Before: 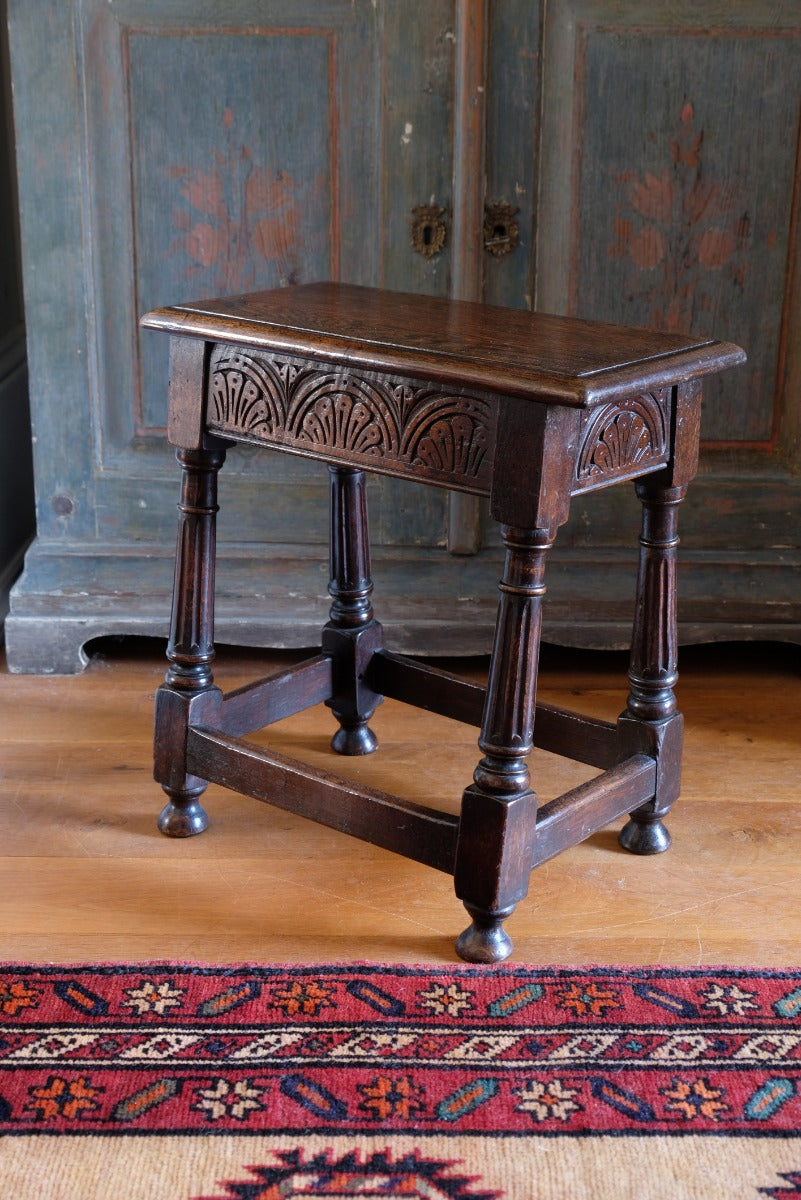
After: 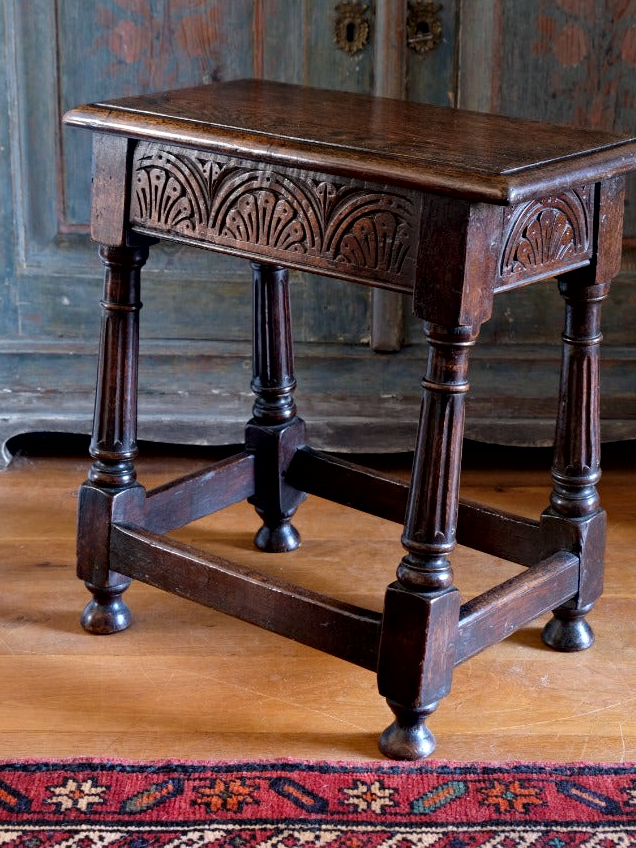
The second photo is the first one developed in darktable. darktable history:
local contrast: mode bilateral grid, contrast 20, coarseness 100, detail 150%, midtone range 0.2
crop: left 9.712%, top 16.928%, right 10.845%, bottom 12.332%
haze removal: compatibility mode true, adaptive false
